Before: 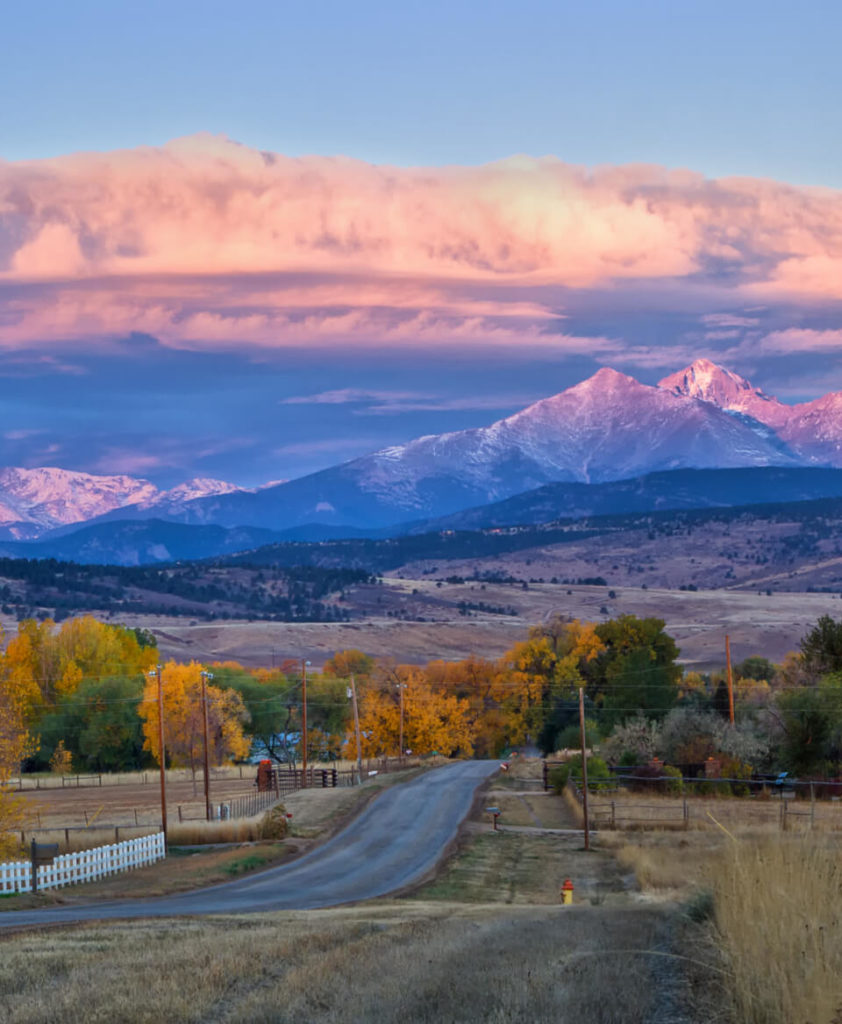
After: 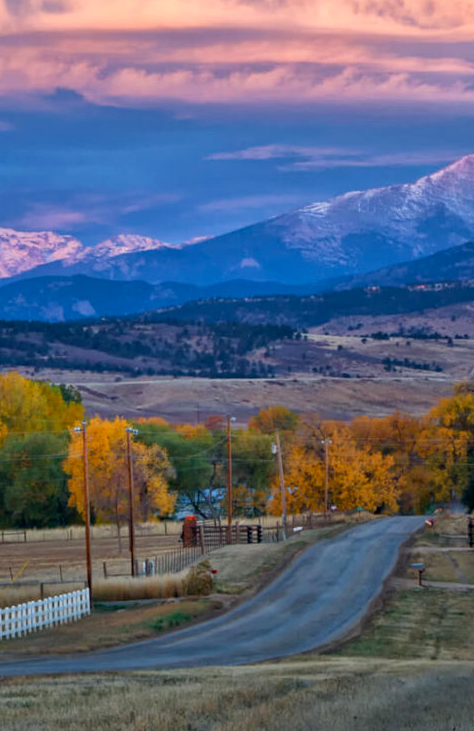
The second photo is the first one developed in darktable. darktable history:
haze removal: compatibility mode true, adaptive false
crop: left 8.966%, top 23.852%, right 34.699%, bottom 4.703%
